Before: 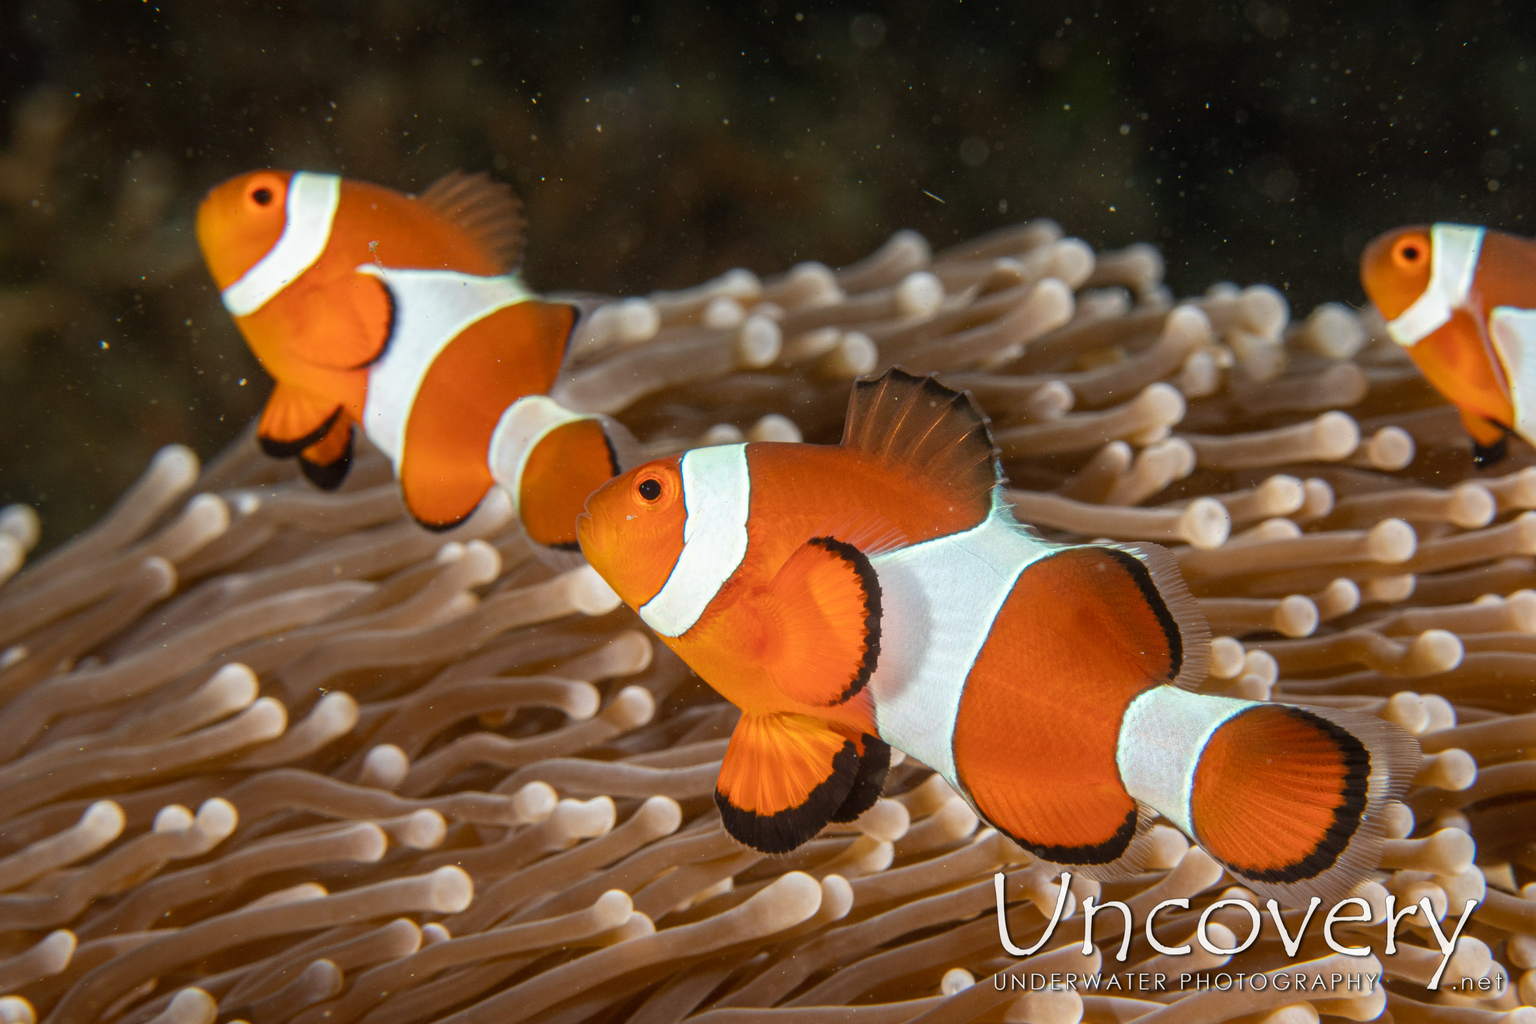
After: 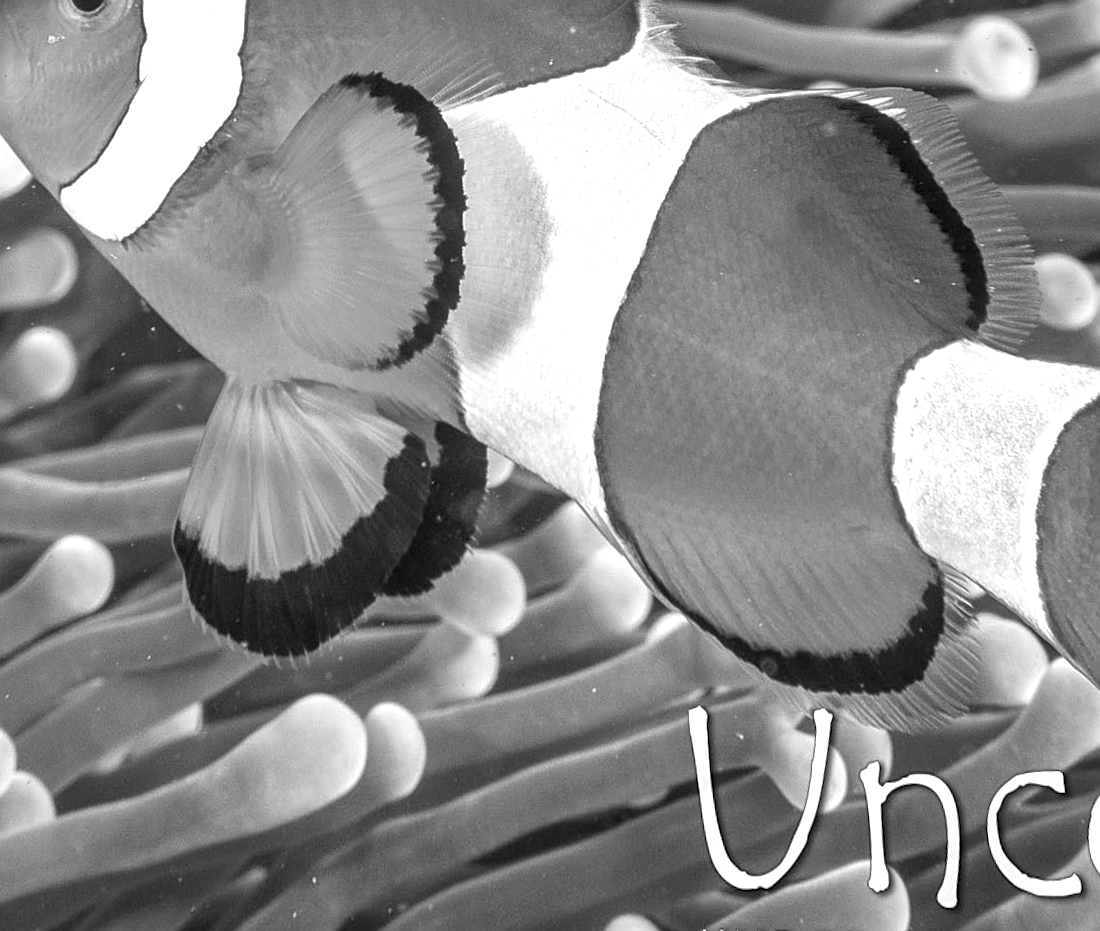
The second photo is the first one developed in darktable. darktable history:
sharpen: on, module defaults
crop: left 34.479%, top 38.822%, right 13.718%, bottom 5.172%
shadows and highlights: shadows 60, soften with gaussian
rotate and perspective: rotation 0.72°, lens shift (vertical) -0.352, lens shift (horizontal) -0.051, crop left 0.152, crop right 0.859, crop top 0.019, crop bottom 0.964
local contrast: on, module defaults
exposure: exposure 0.515 EV, compensate highlight preservation false
monochrome: on, module defaults
